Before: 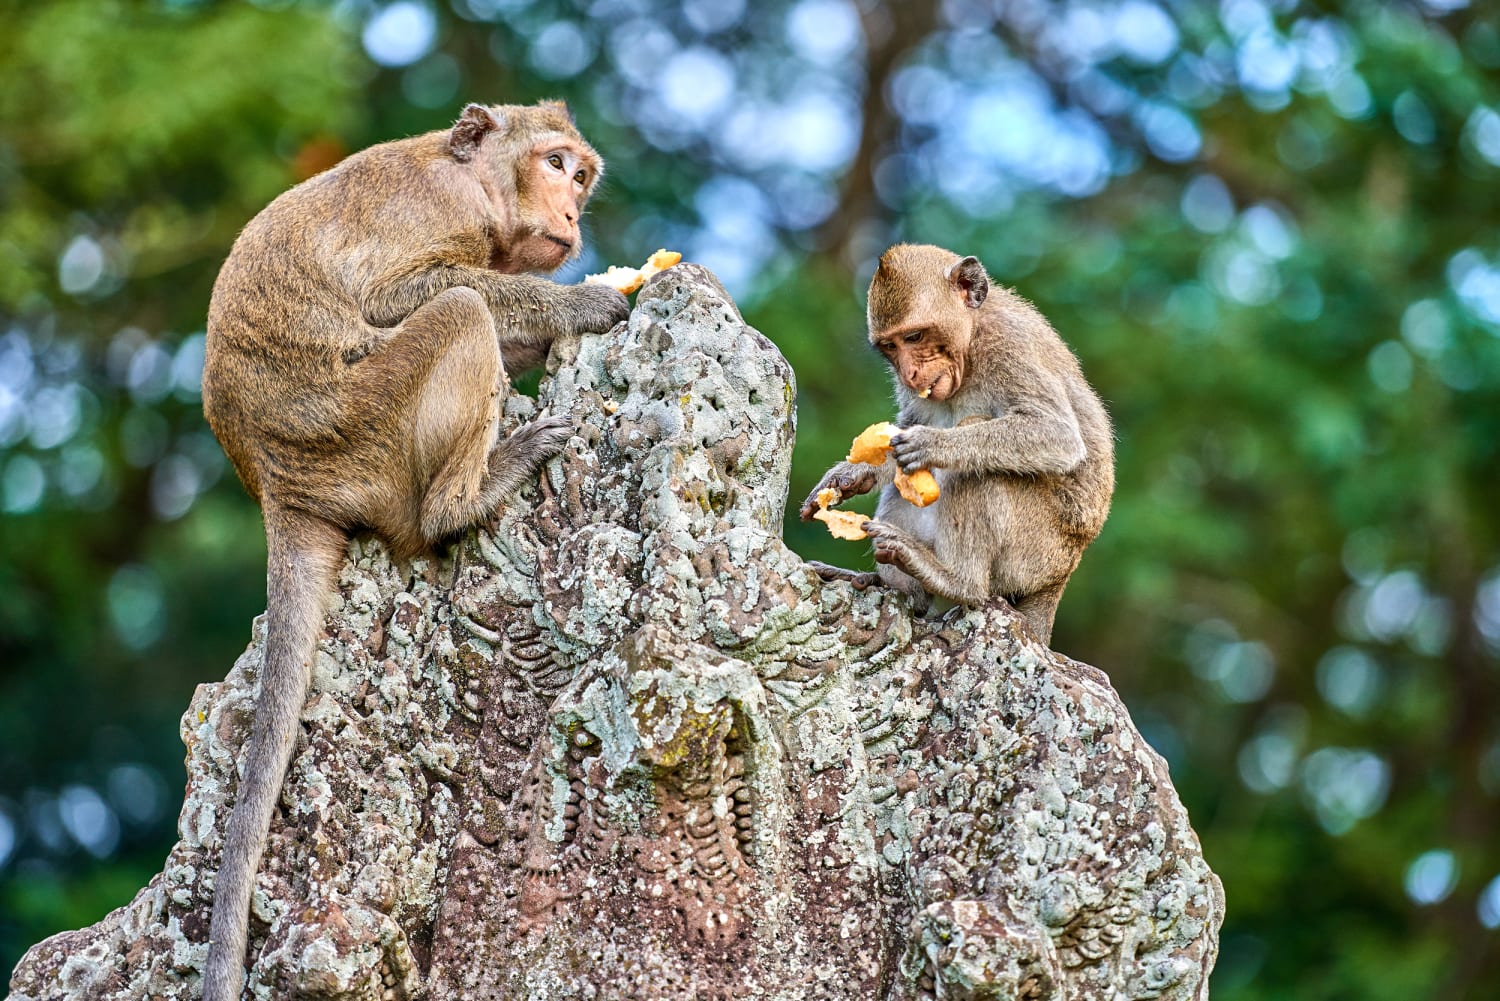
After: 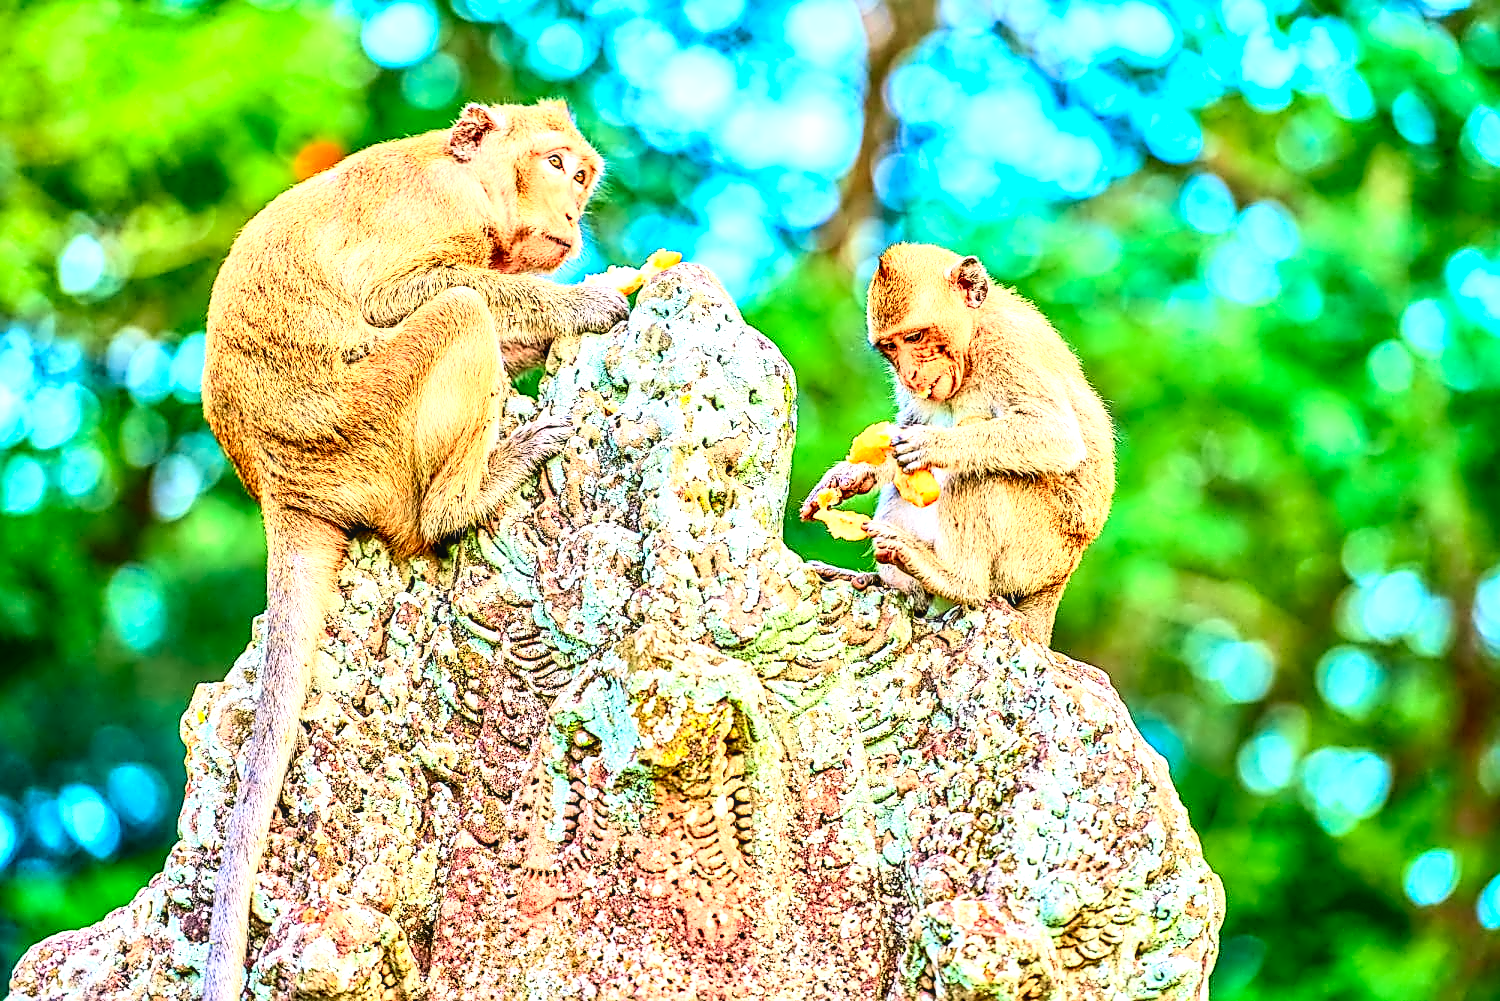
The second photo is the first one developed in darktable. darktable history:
tone curve: curves: ch0 [(0, 0.003) (0.044, 0.032) (0.12, 0.089) (0.19, 0.175) (0.271, 0.294) (0.457, 0.546) (0.588, 0.71) (0.701, 0.815) (0.86, 0.922) (1, 0.982)]; ch1 [(0, 0) (0.247, 0.215) (0.433, 0.382) (0.466, 0.426) (0.493, 0.481) (0.501, 0.5) (0.517, 0.524) (0.557, 0.582) (0.598, 0.651) (0.671, 0.735) (0.796, 0.85) (1, 1)]; ch2 [(0, 0) (0.249, 0.216) (0.357, 0.317) (0.448, 0.432) (0.478, 0.492) (0.498, 0.499) (0.517, 0.53) (0.537, 0.57) (0.569, 0.623) (0.61, 0.663) (0.706, 0.75) (0.808, 0.809) (0.991, 0.968)], color space Lab, independent channels, preserve colors none
sharpen: on, module defaults
velvia: strength 14.47%
local contrast: detail 130%
contrast equalizer: y [[0.5, 0.542, 0.583, 0.625, 0.667, 0.708], [0.5 ×6], [0.5 ×6], [0, 0.033, 0.067, 0.1, 0.133, 0.167], [0, 0.05, 0.1, 0.15, 0.2, 0.25]], mix 0.331
contrast brightness saturation: saturation 0.495
exposure: black level correction 0, exposure 1.391 EV, compensate exposure bias true, compensate highlight preservation false
base curve: curves: ch0 [(0, 0) (0.666, 0.806) (1, 1)]
